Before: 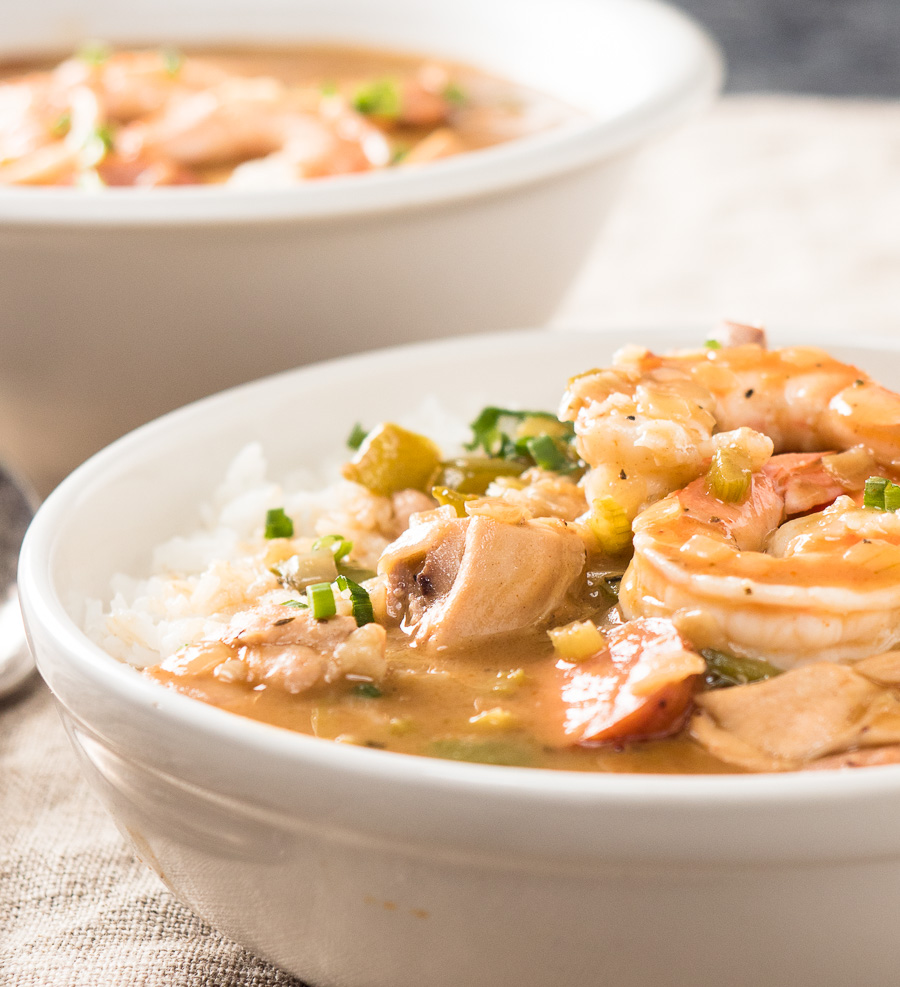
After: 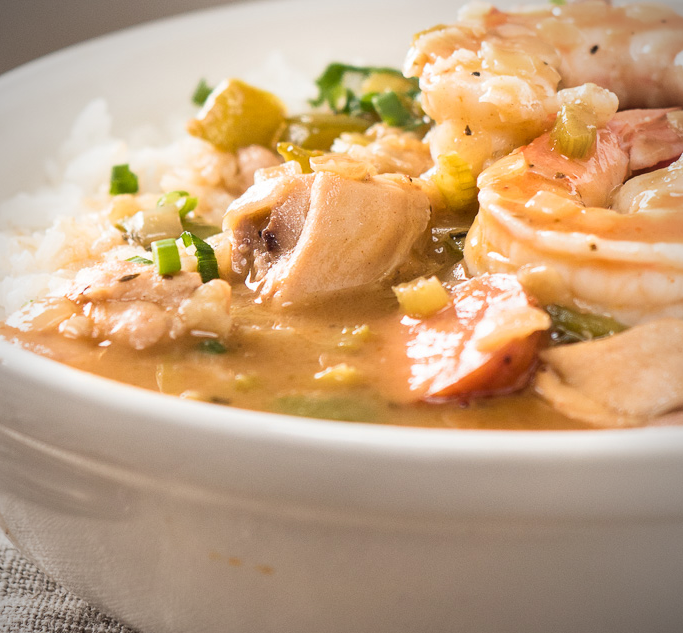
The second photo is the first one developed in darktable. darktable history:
crop and rotate: left 17.241%, top 34.904%, right 6.861%, bottom 0.938%
vignetting: fall-off radius 60.75%, brightness -0.575
